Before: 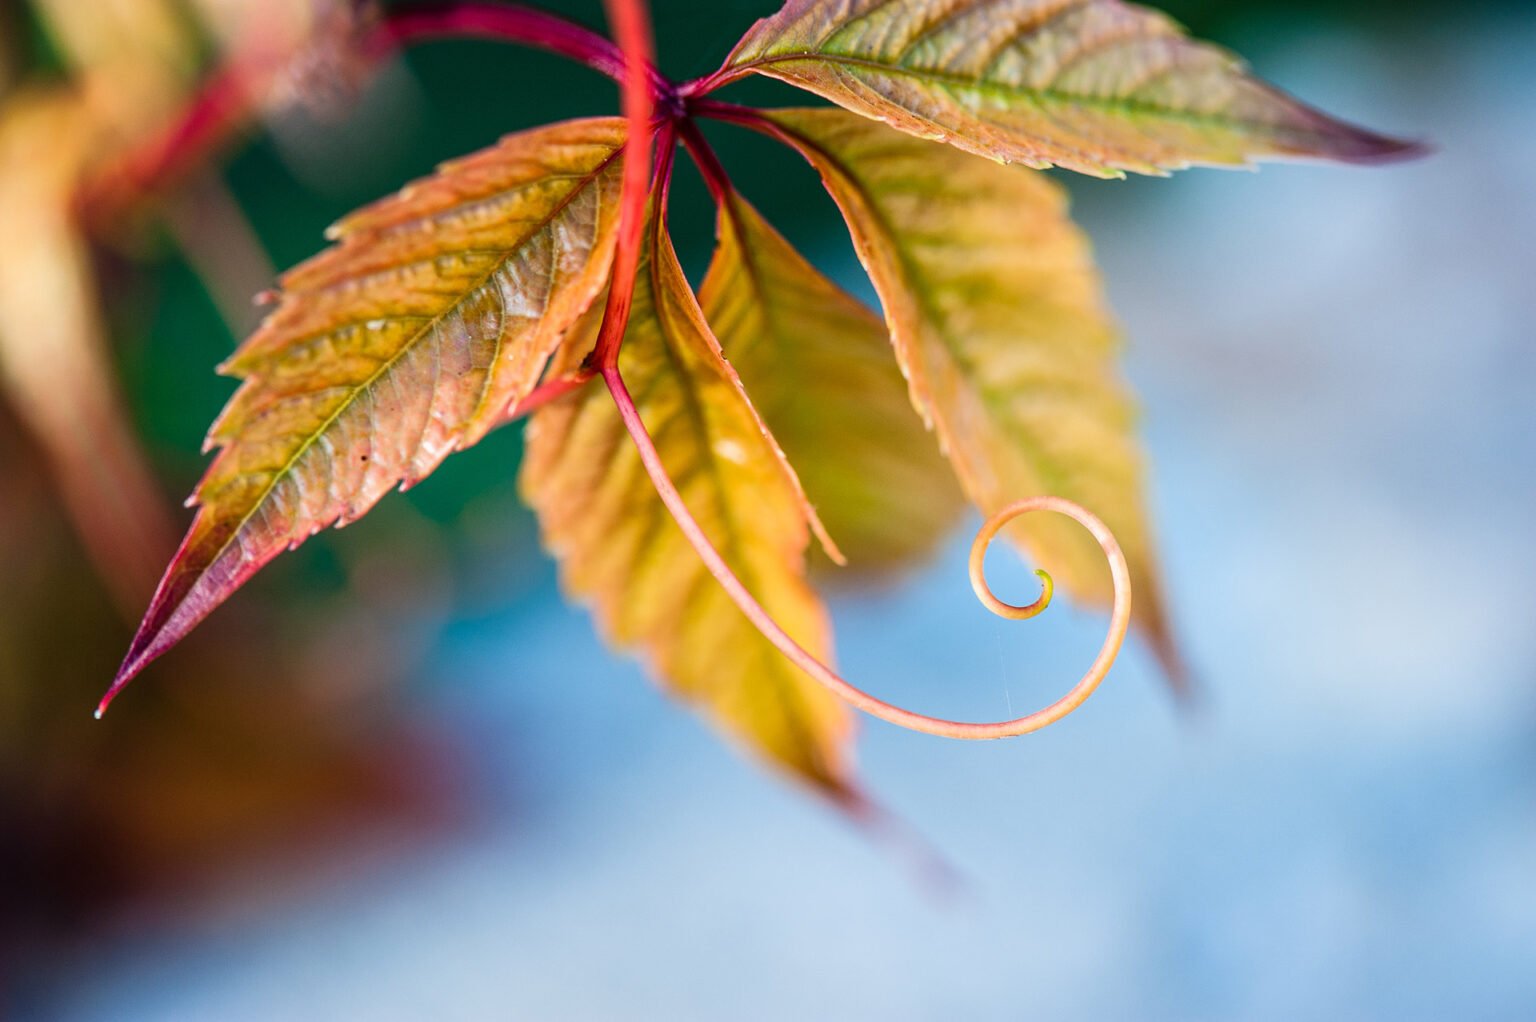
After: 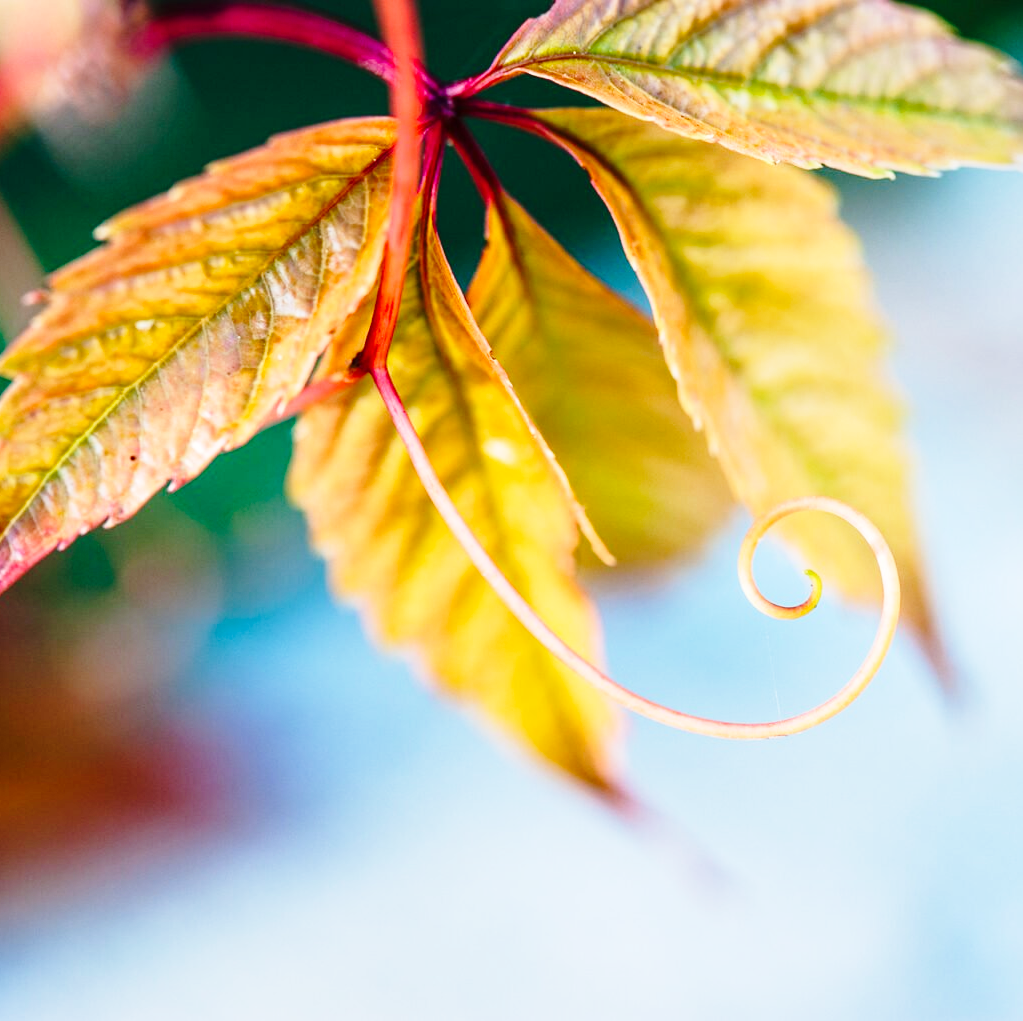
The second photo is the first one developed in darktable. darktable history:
crop and rotate: left 15.047%, right 18.312%
base curve: curves: ch0 [(0, 0) (0.028, 0.03) (0.121, 0.232) (0.46, 0.748) (0.859, 0.968) (1, 1)], preserve colors none
